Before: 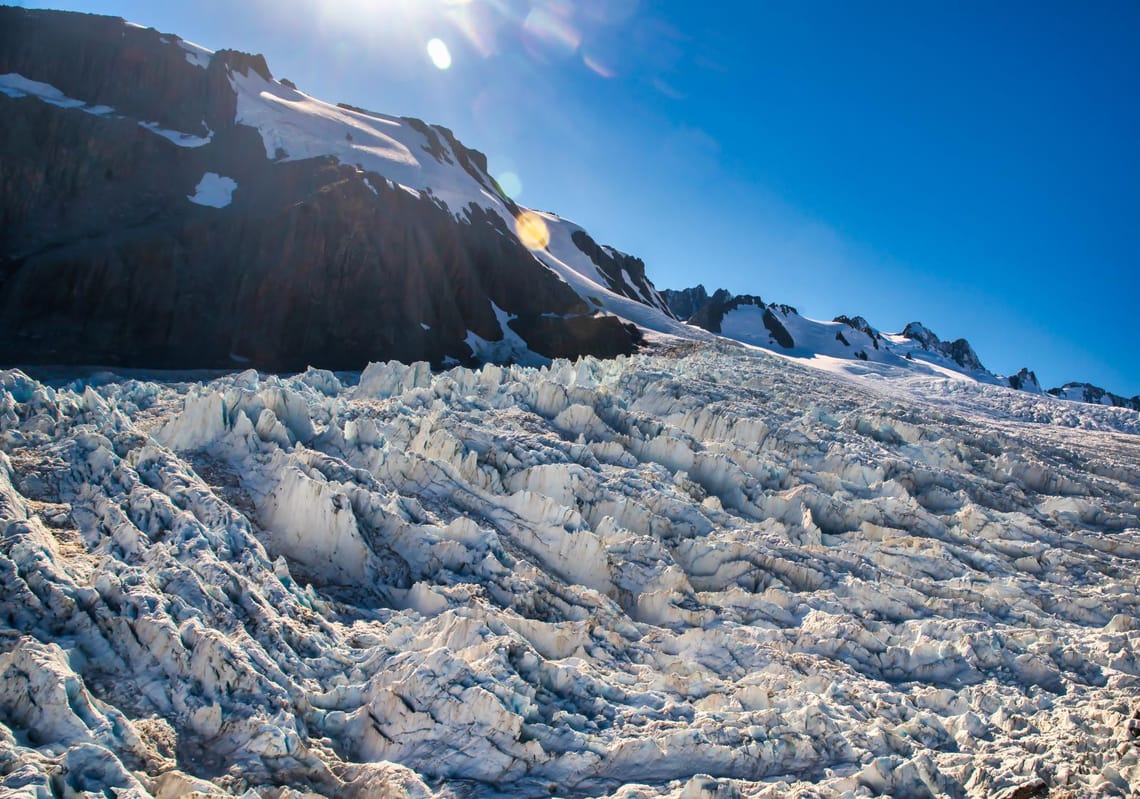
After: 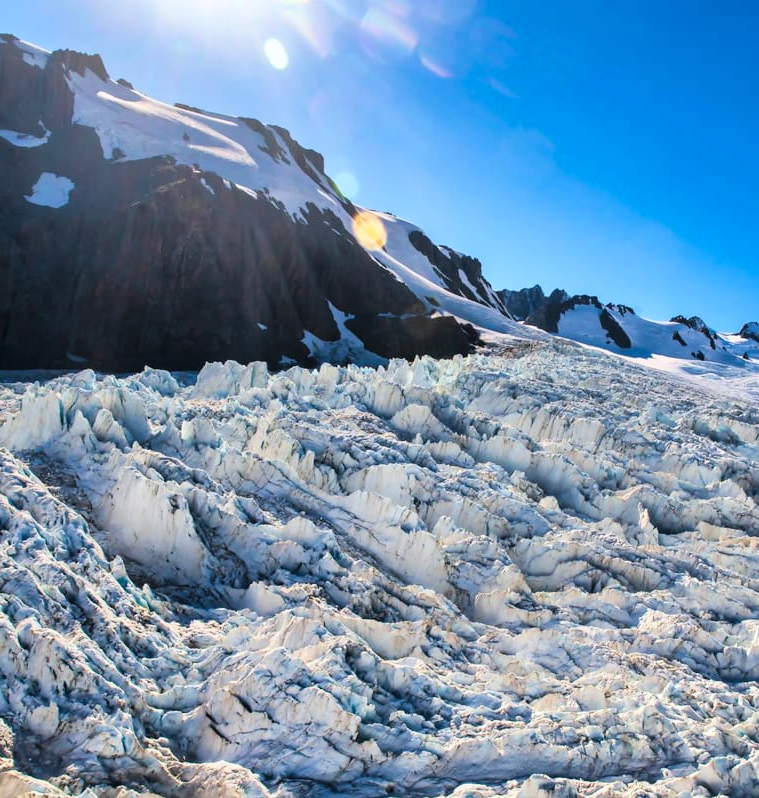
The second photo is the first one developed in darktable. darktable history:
white balance: red 0.982, blue 1.018
crop and rotate: left 14.385%, right 18.948%
tone curve: curves: ch0 [(0, 0) (0.004, 0.001) (0.133, 0.112) (0.325, 0.362) (0.832, 0.893) (1, 1)], color space Lab, linked channels, preserve colors none
